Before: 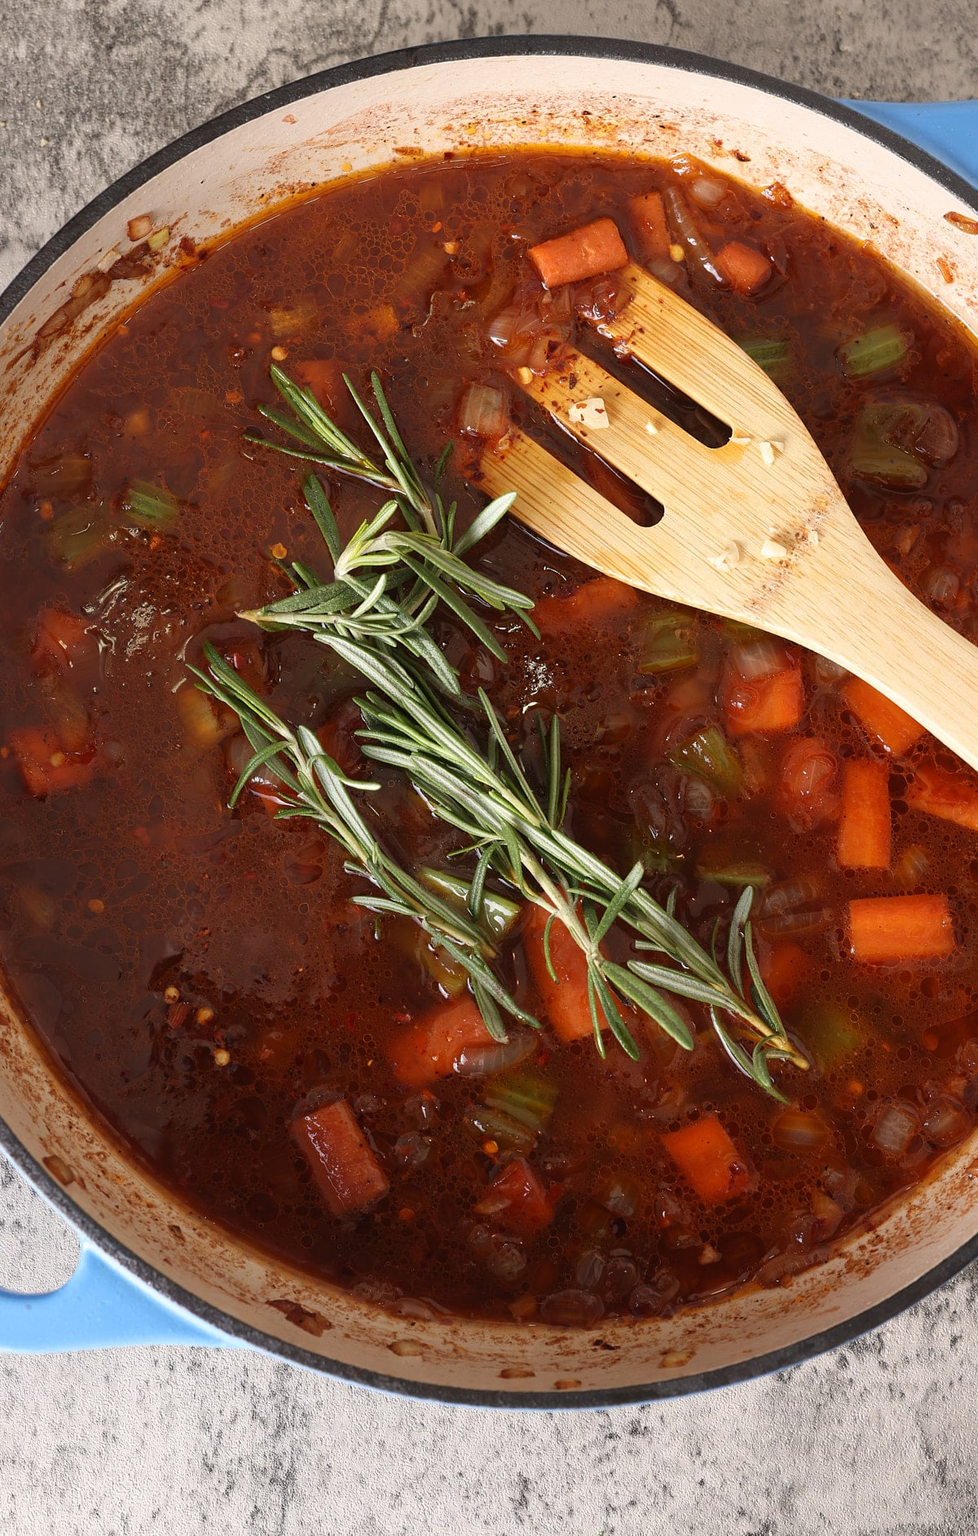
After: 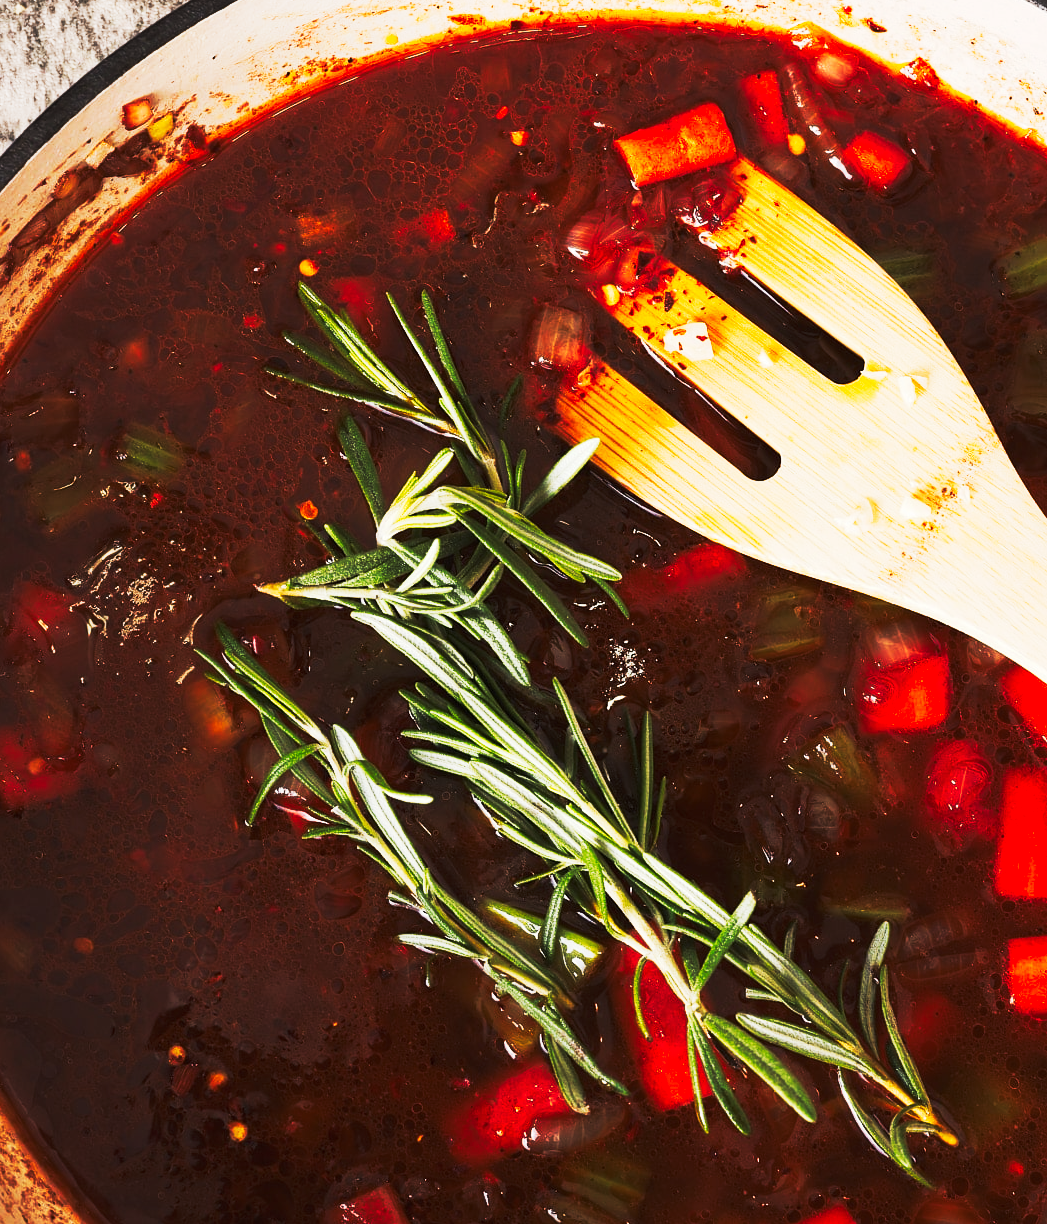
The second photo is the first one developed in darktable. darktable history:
crop: left 2.911%, top 8.826%, right 9.616%, bottom 26.141%
tone curve: curves: ch0 [(0, 0) (0.427, 0.375) (0.616, 0.801) (1, 1)], preserve colors none
